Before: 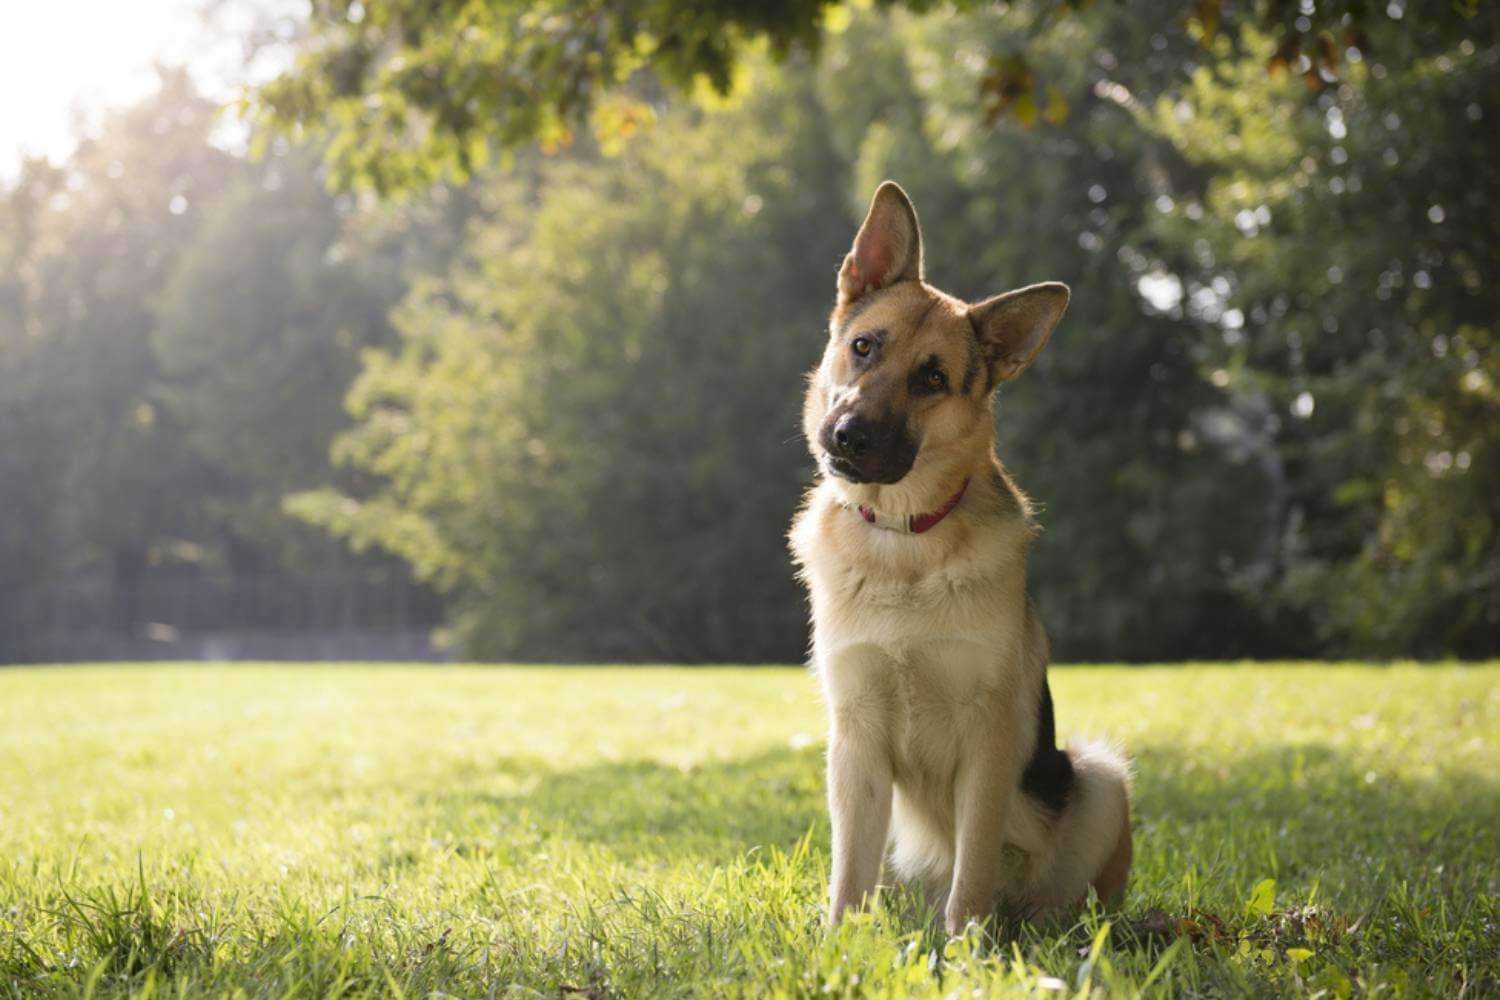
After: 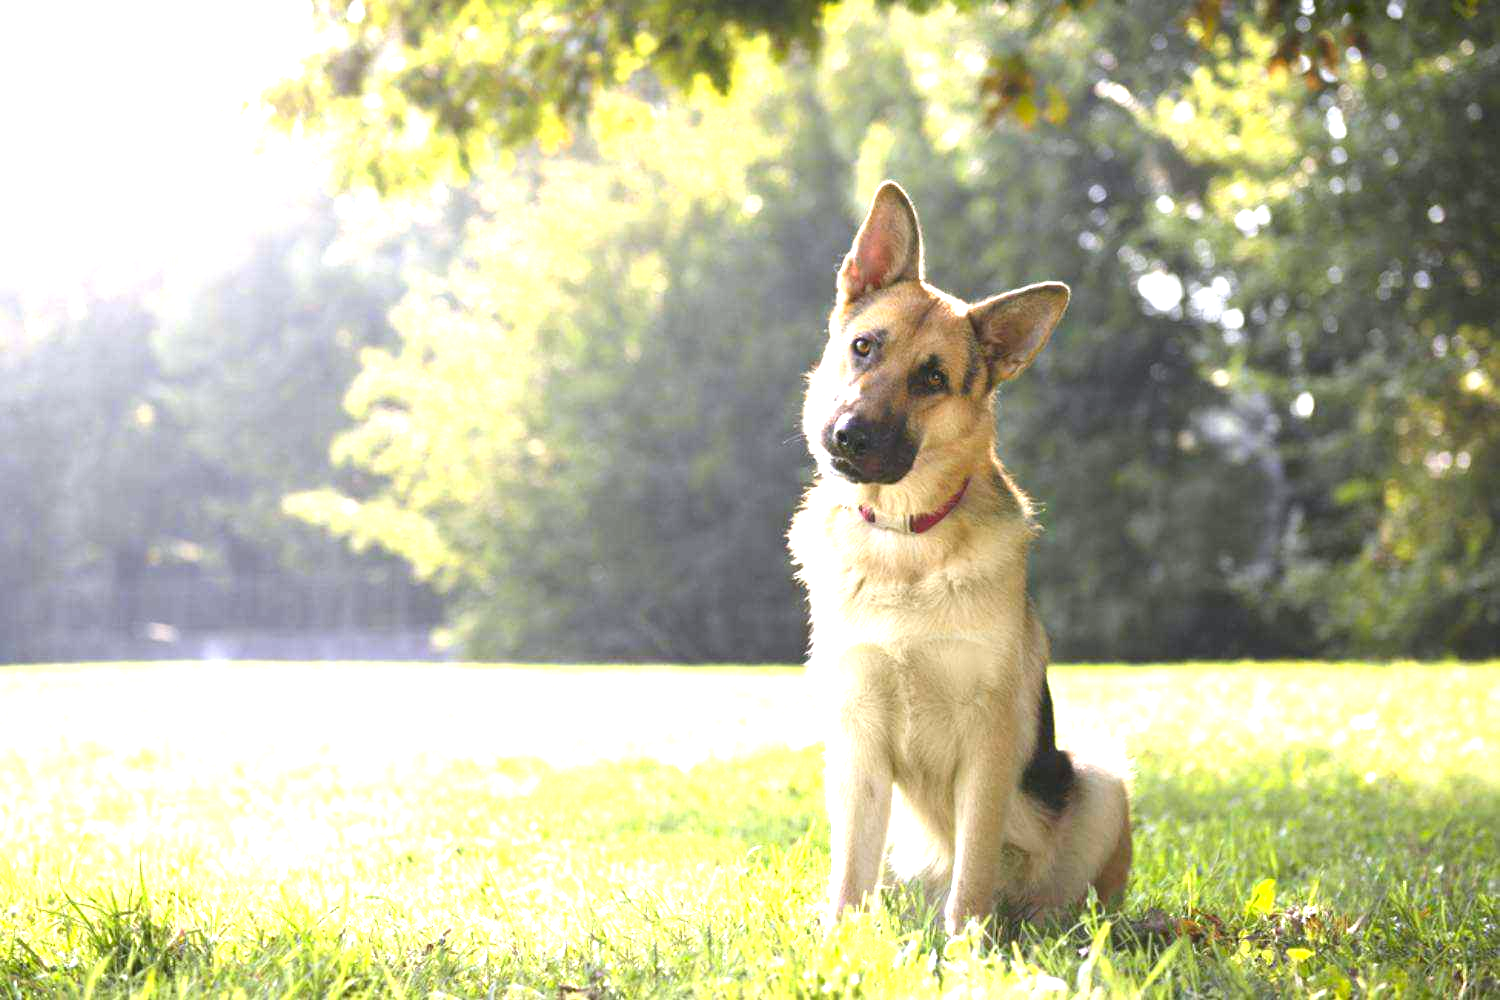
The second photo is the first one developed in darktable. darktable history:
contrast brightness saturation: contrast -0.02, brightness -0.01, saturation 0.03
exposure: black level correction 0, exposure 1.6 EV, compensate exposure bias true, compensate highlight preservation false
white balance: red 0.984, blue 1.059
